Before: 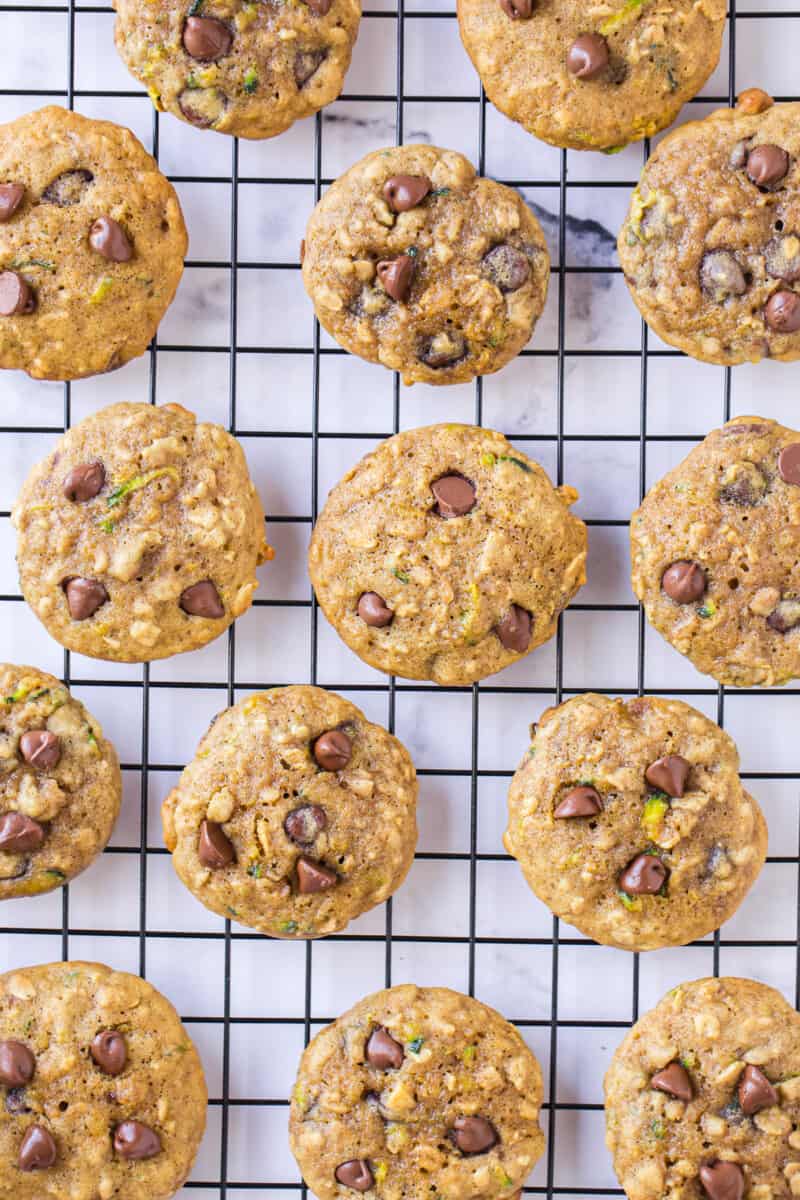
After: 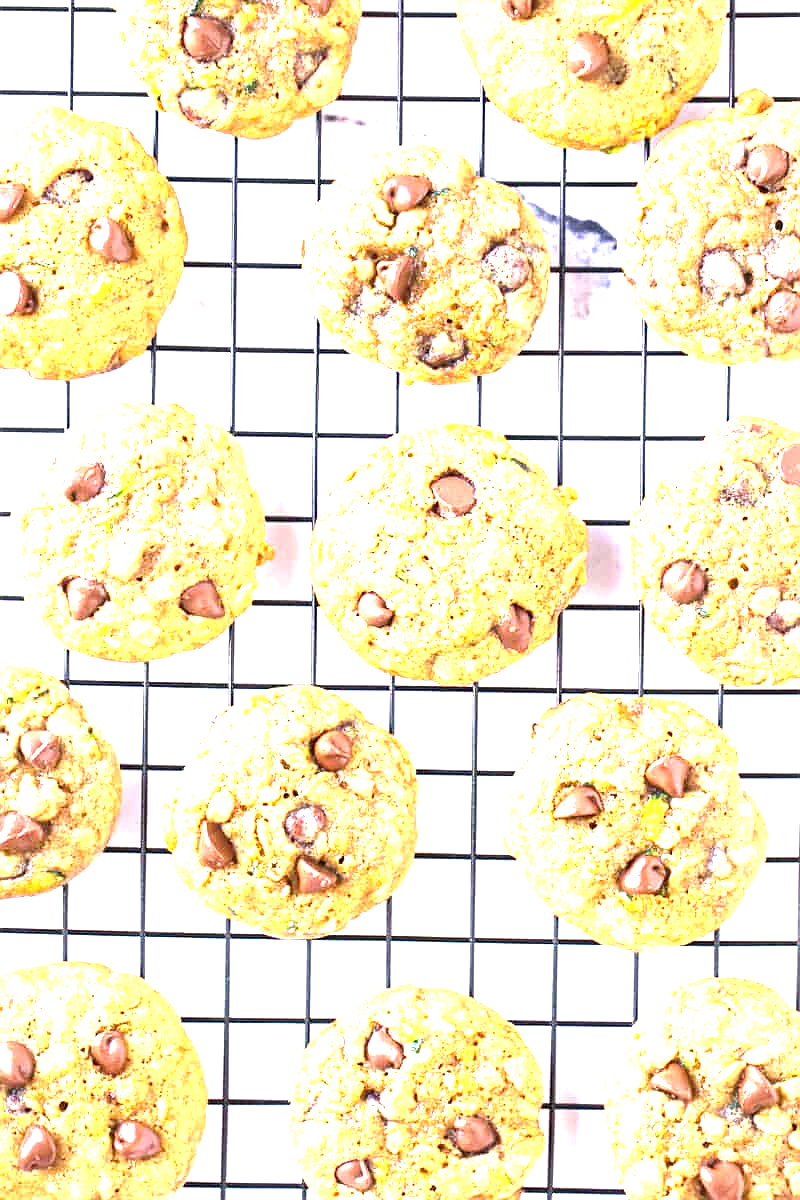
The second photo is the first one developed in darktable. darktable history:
sharpen: radius 0.982, amount 0.611
exposure: exposure 1.994 EV, compensate exposure bias true, compensate highlight preservation false
color calibration: illuminant same as pipeline (D50), adaptation XYZ, x 0.346, y 0.357, temperature 5006 K
